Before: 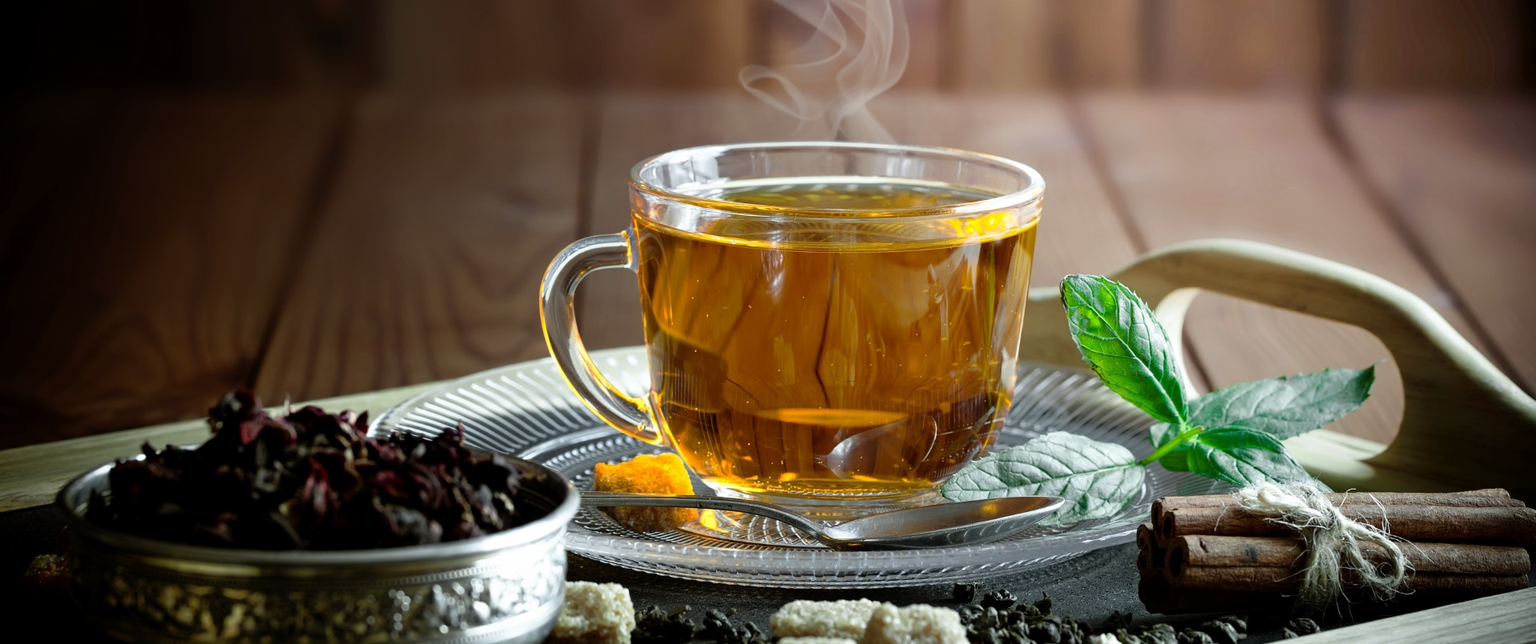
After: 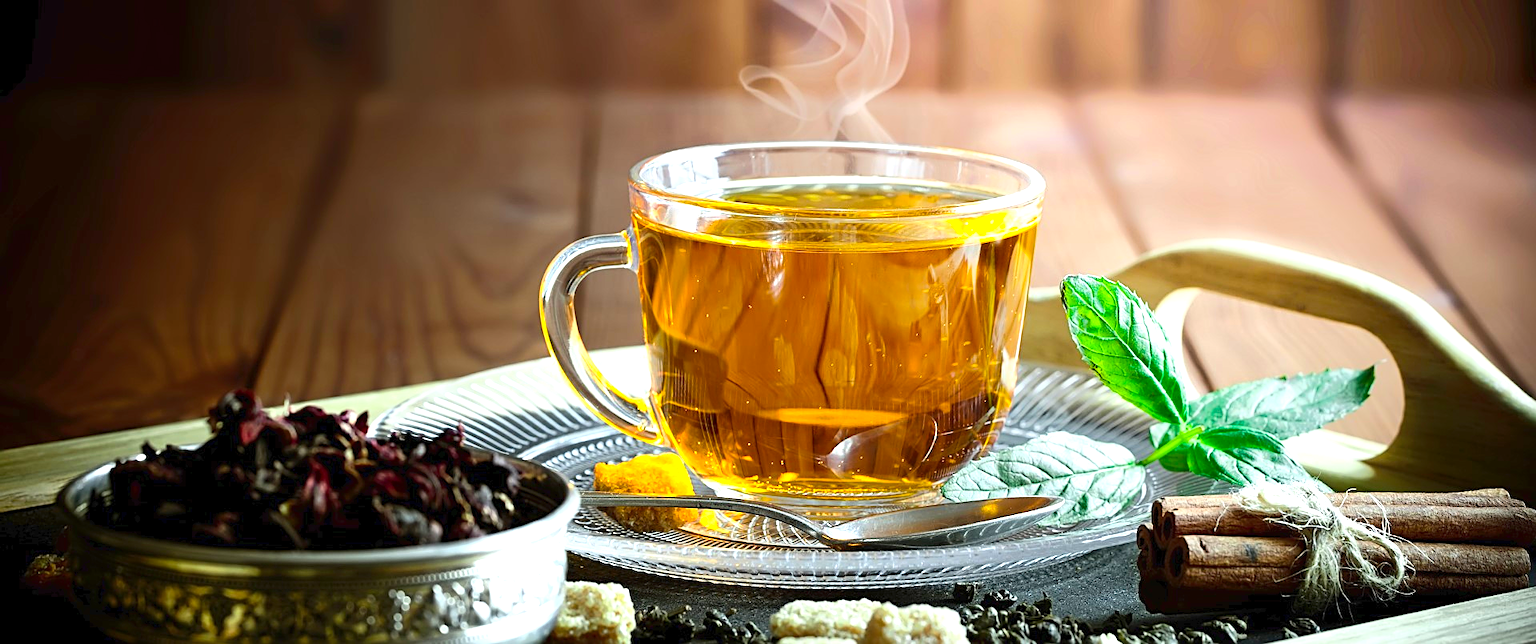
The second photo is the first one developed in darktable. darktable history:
tone equalizer: on, module defaults
exposure: exposure 0.803 EV, compensate highlight preservation false
color calibration: illuminant same as pipeline (D50), adaptation XYZ, x 0.346, y 0.358, temperature 5014.7 K
sharpen: on, module defaults
color balance rgb: perceptual saturation grading › global saturation 0.028%, global vibrance 39.364%
tone curve: curves: ch0 [(0, 0) (0.003, 0.024) (0.011, 0.029) (0.025, 0.044) (0.044, 0.072) (0.069, 0.104) (0.1, 0.131) (0.136, 0.159) (0.177, 0.191) (0.224, 0.245) (0.277, 0.298) (0.335, 0.354) (0.399, 0.428) (0.468, 0.503) (0.543, 0.596) (0.623, 0.684) (0.709, 0.781) (0.801, 0.843) (0.898, 0.946) (1, 1)], color space Lab, linked channels, preserve colors none
